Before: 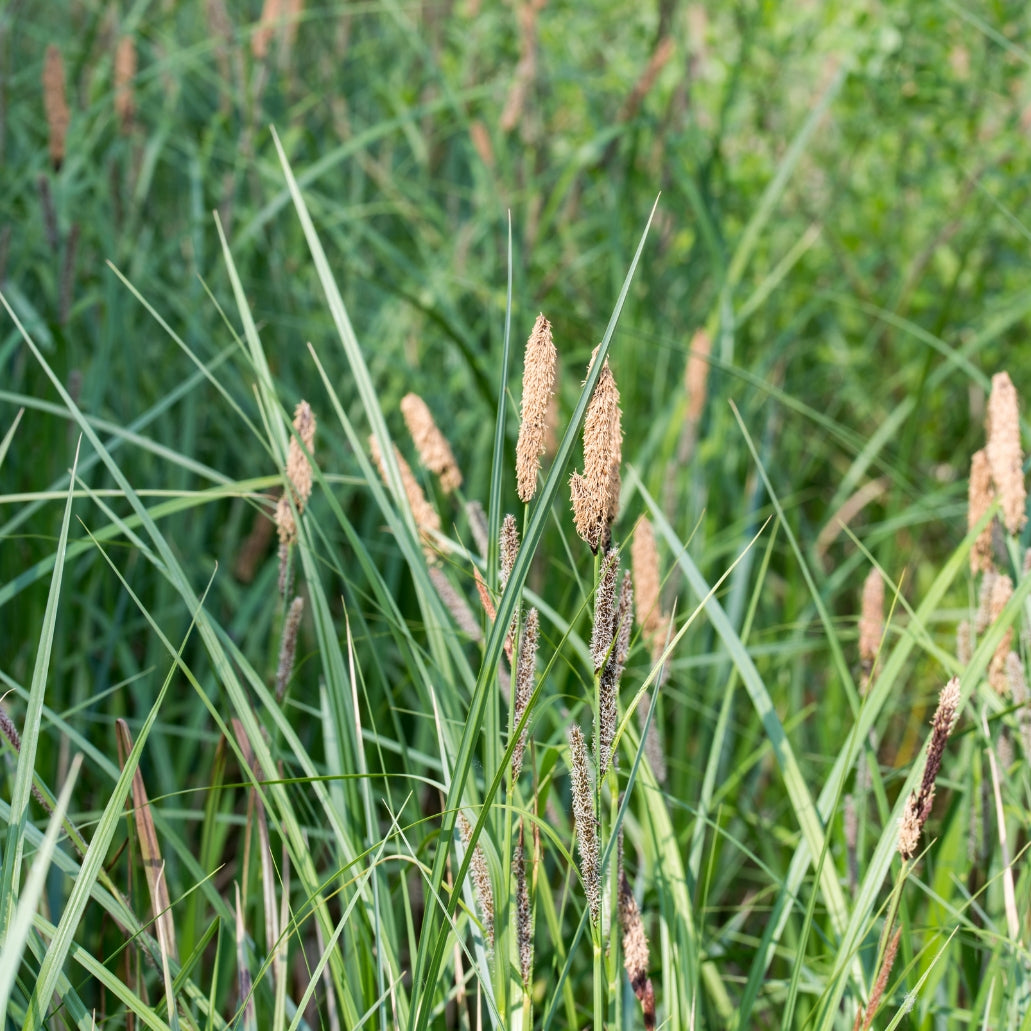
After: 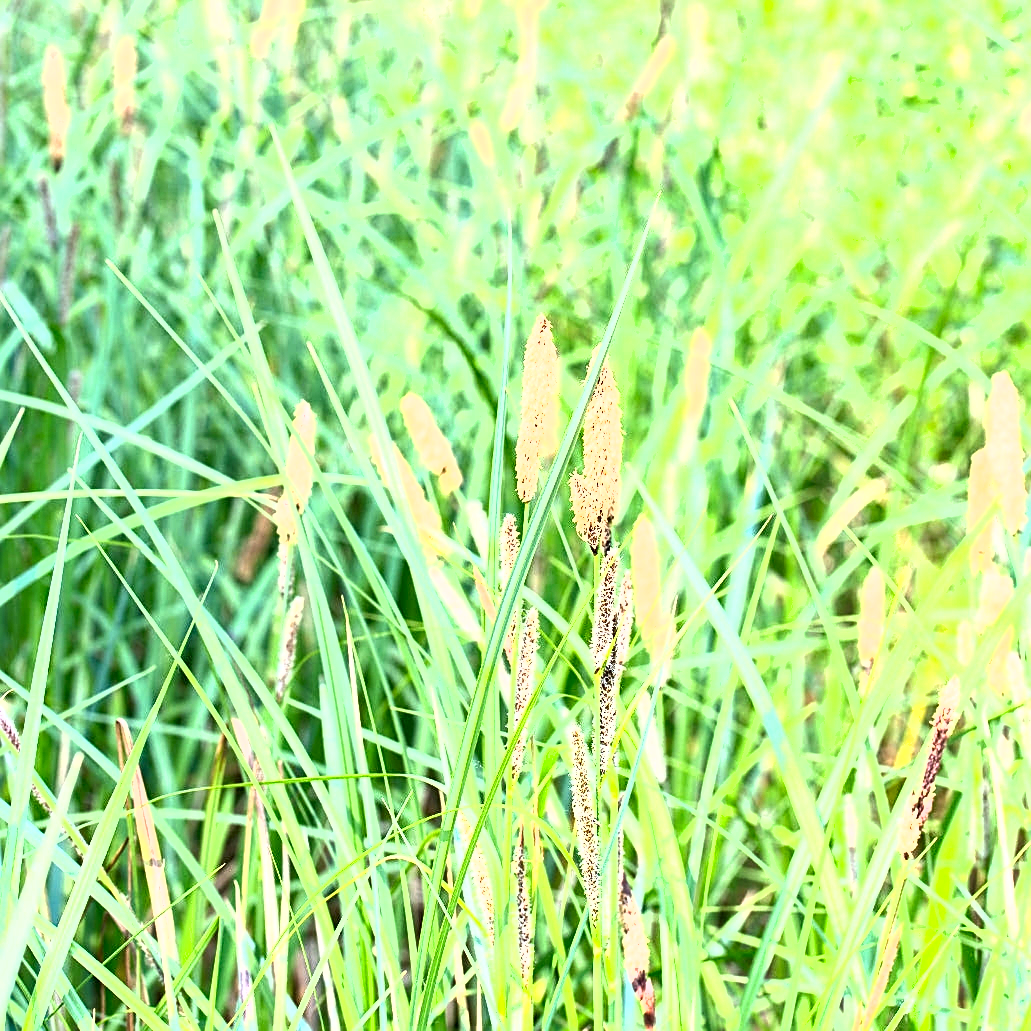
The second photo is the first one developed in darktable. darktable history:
tone equalizer: -8 EV -0.412 EV, -7 EV -0.391 EV, -6 EV -0.369 EV, -5 EV -0.204 EV, -3 EV 0.206 EV, -2 EV 0.315 EV, -1 EV 0.383 EV, +0 EV 0.436 EV
exposure: exposure 2.007 EV, compensate highlight preservation false
sharpen: on, module defaults
shadows and highlights: shadows 51.73, highlights -28.39, highlights color adjustment 39.85%, soften with gaussian
